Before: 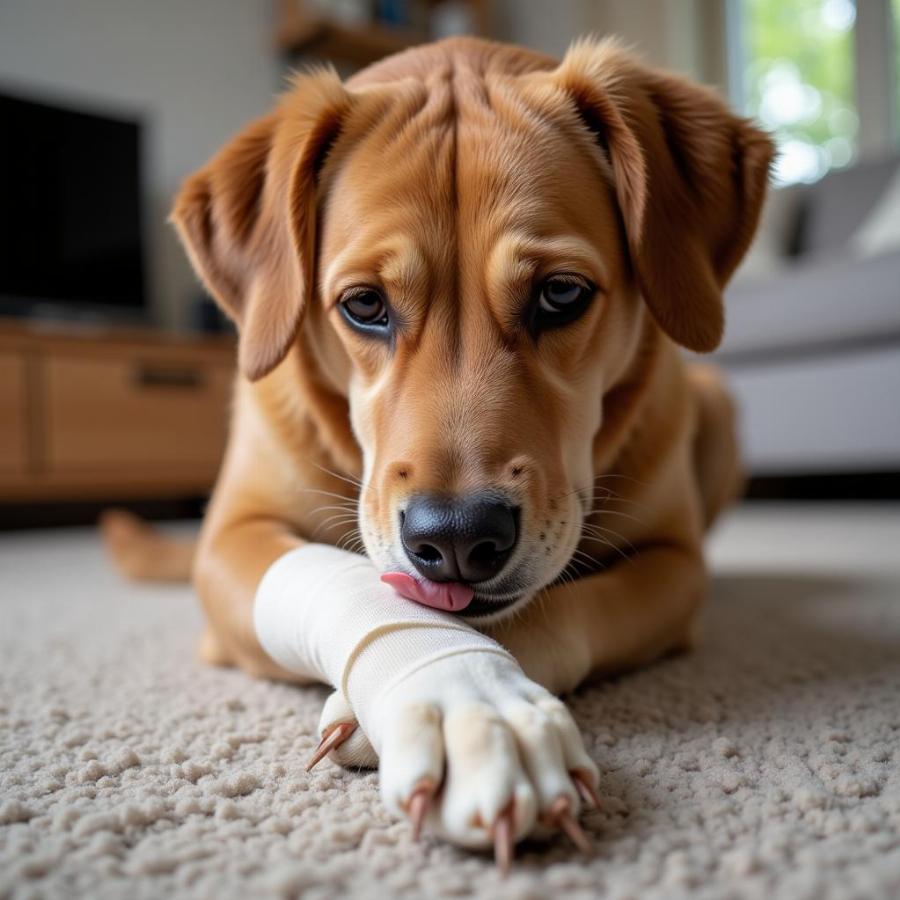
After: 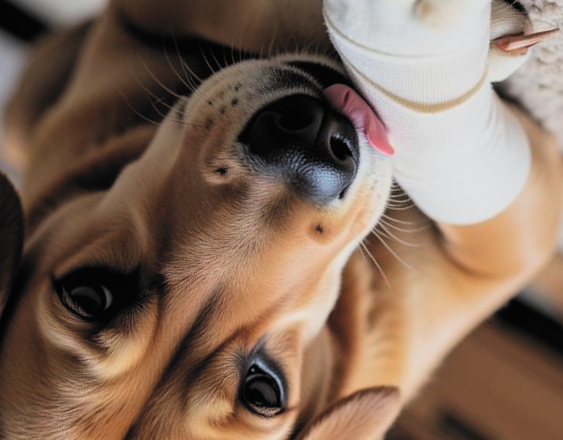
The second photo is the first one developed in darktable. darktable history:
crop and rotate: angle 147.81°, left 9.176%, top 15.627%, right 4.463%, bottom 16.933%
exposure: black level correction -0.015, compensate highlight preservation false
filmic rgb: black relative exposure -5.04 EV, white relative exposure 3.97 EV, hardness 2.9, contrast 1.297, highlights saturation mix -29.66%, color science v6 (2022)
tone equalizer: on, module defaults
